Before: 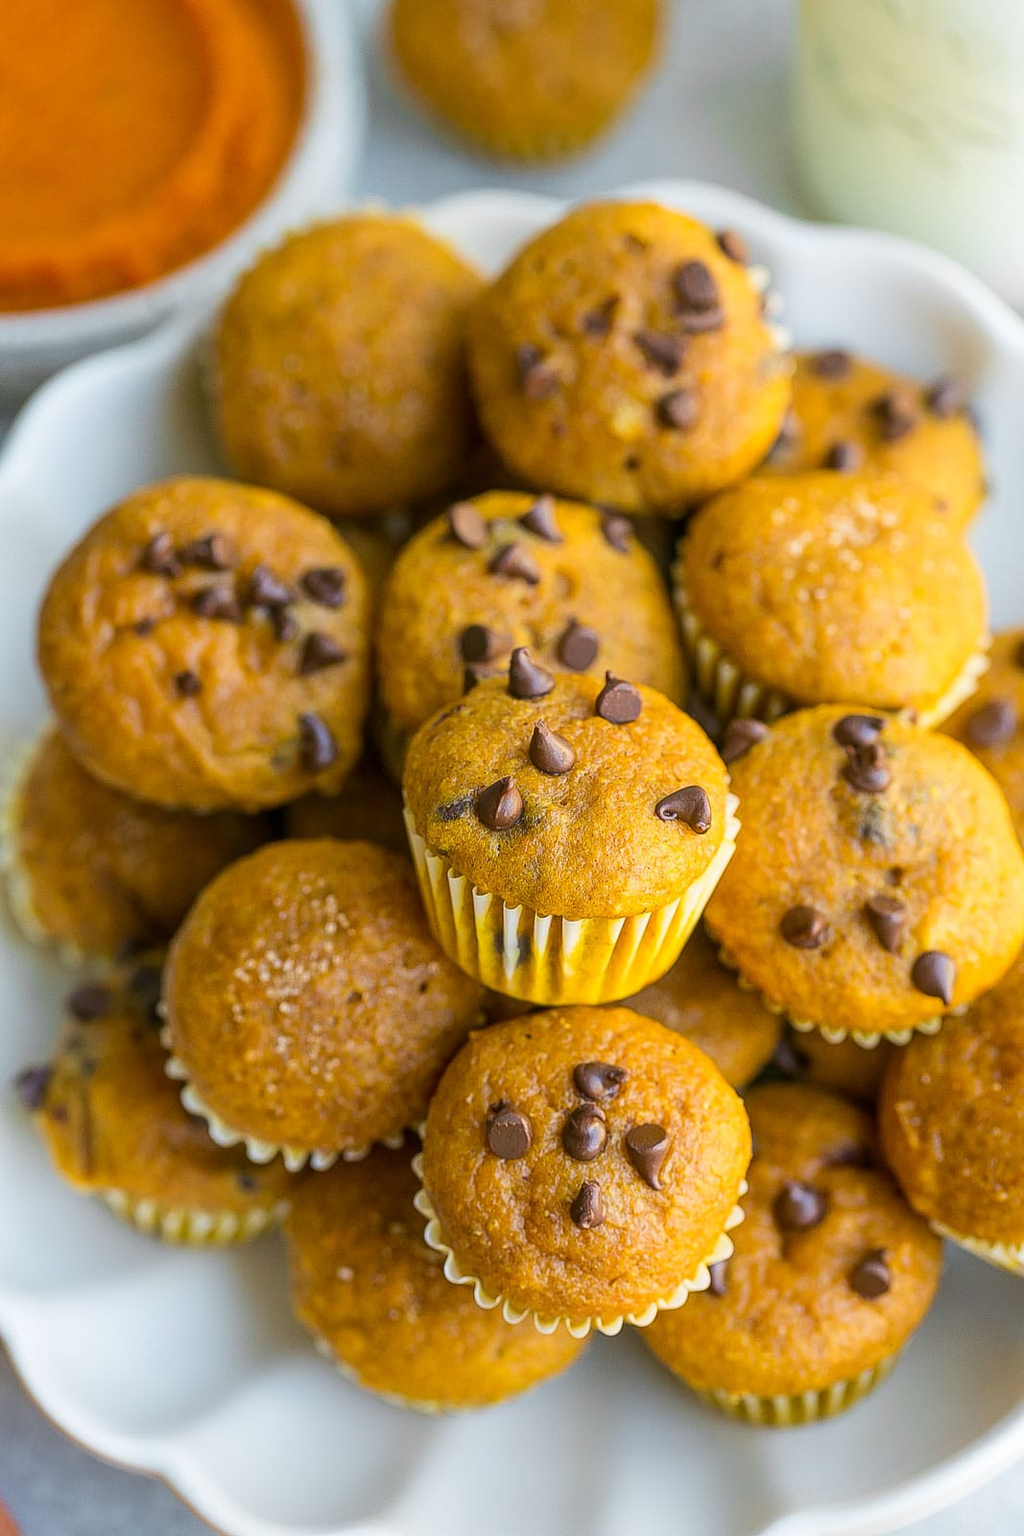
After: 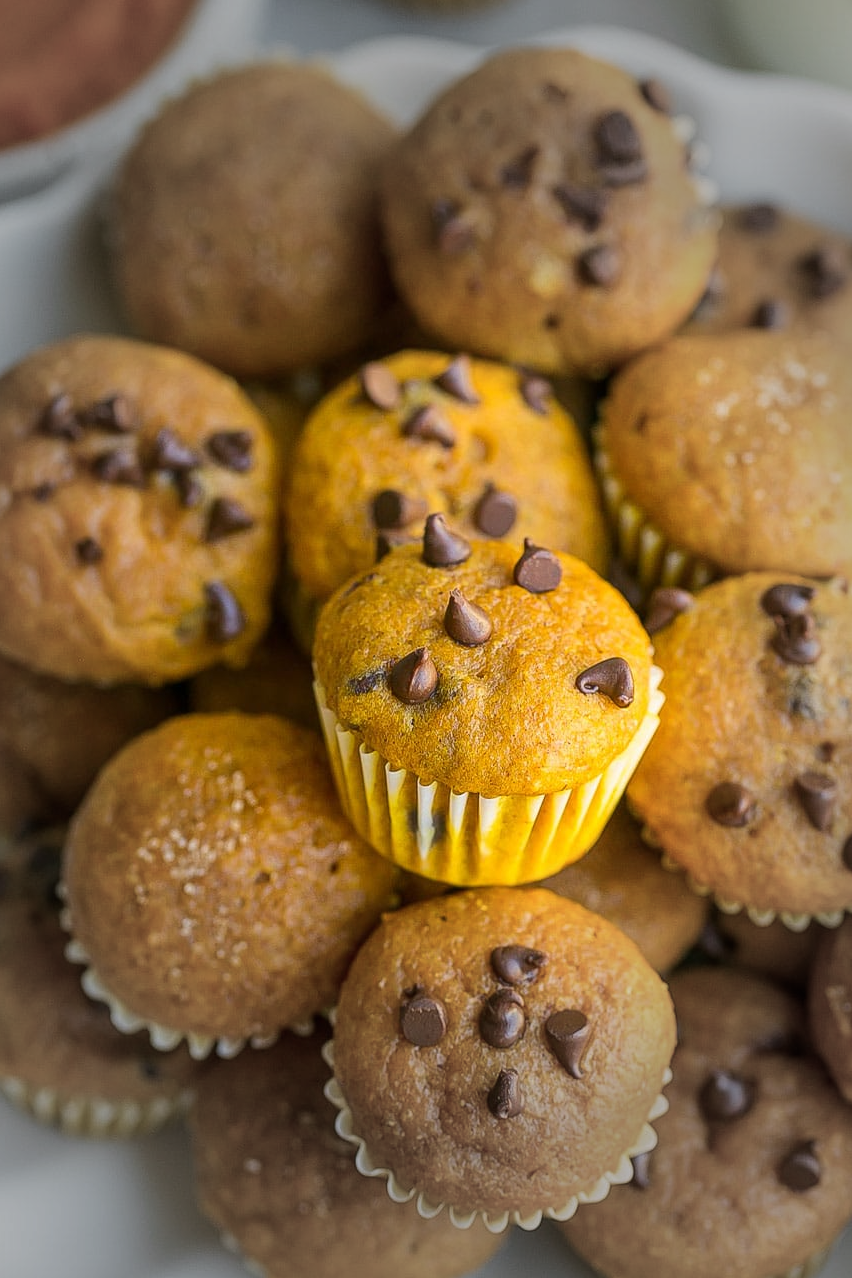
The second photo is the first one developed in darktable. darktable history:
vignetting: fall-off start 40%, fall-off radius 40%
crop and rotate: left 10.071%, top 10.071%, right 10.02%, bottom 10.02%
